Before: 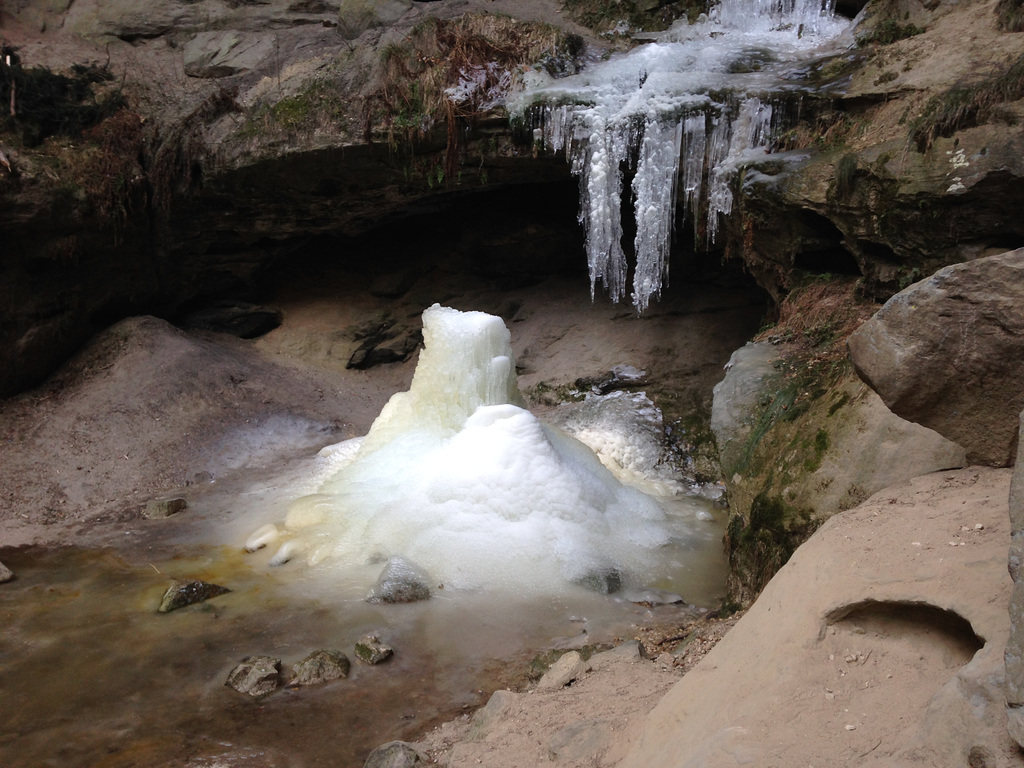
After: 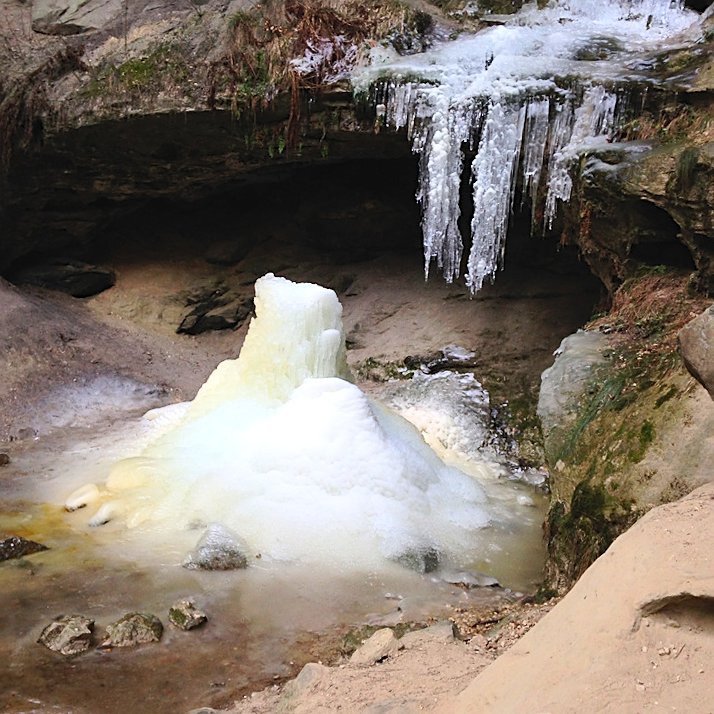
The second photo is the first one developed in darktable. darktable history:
crop and rotate: angle -3.27°, left 14.277%, top 0.028%, right 10.766%, bottom 0.028%
sharpen: on, module defaults
contrast brightness saturation: contrast 0.24, brightness 0.26, saturation 0.39
